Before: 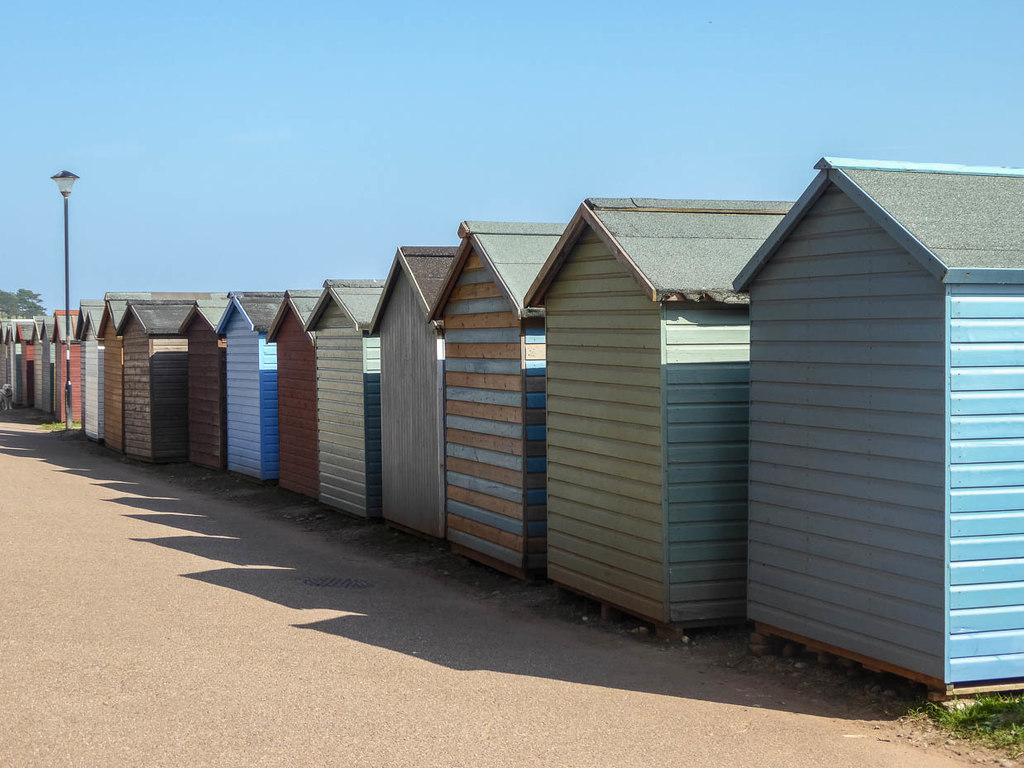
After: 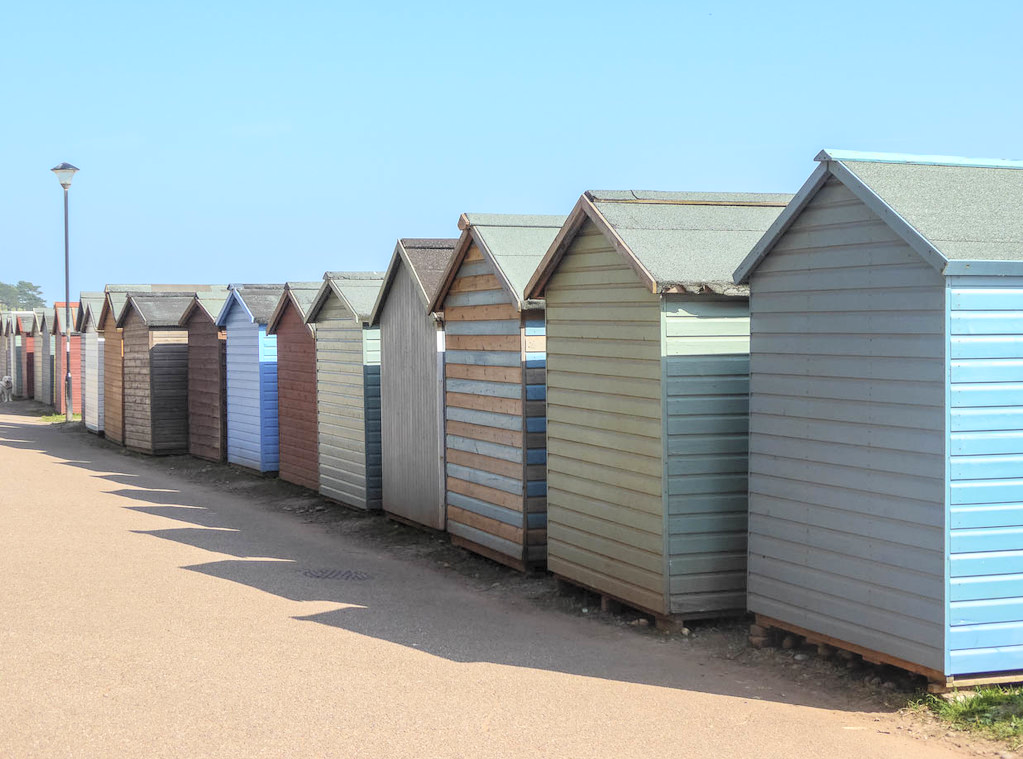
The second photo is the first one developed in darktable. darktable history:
global tonemap: drago (0.7, 100)
crop: top 1.049%, right 0.001%
